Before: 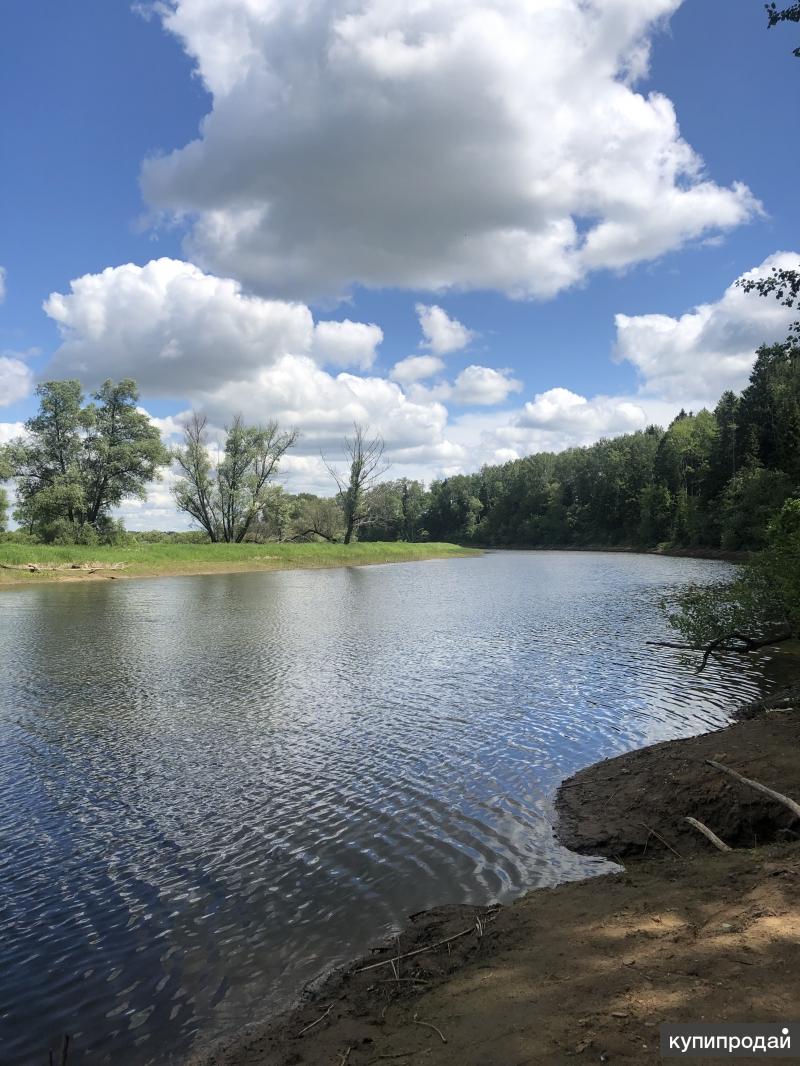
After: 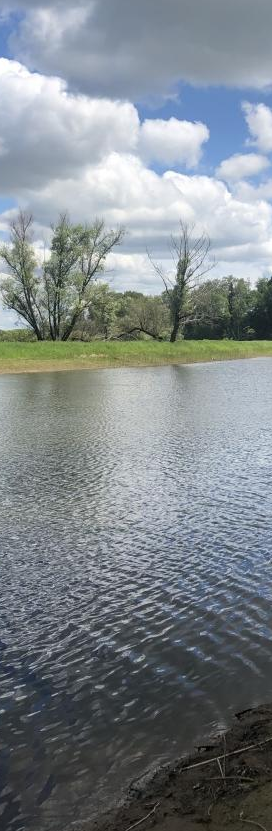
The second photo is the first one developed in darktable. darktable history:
crop and rotate: left 21.809%, top 19.032%, right 44.13%, bottom 2.973%
